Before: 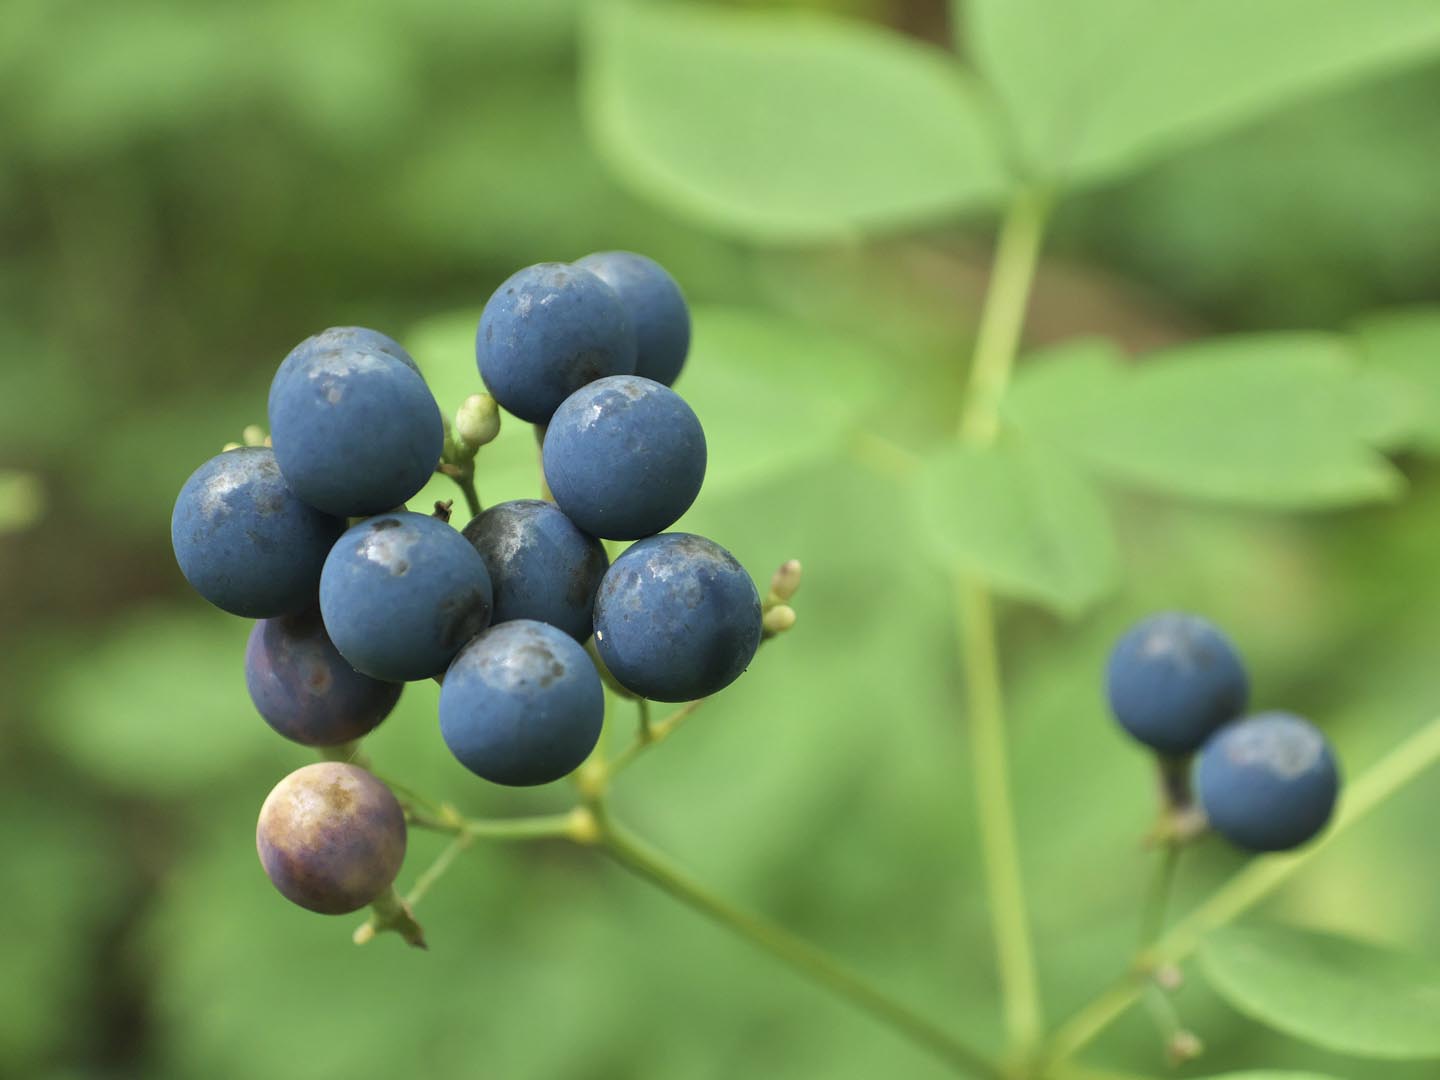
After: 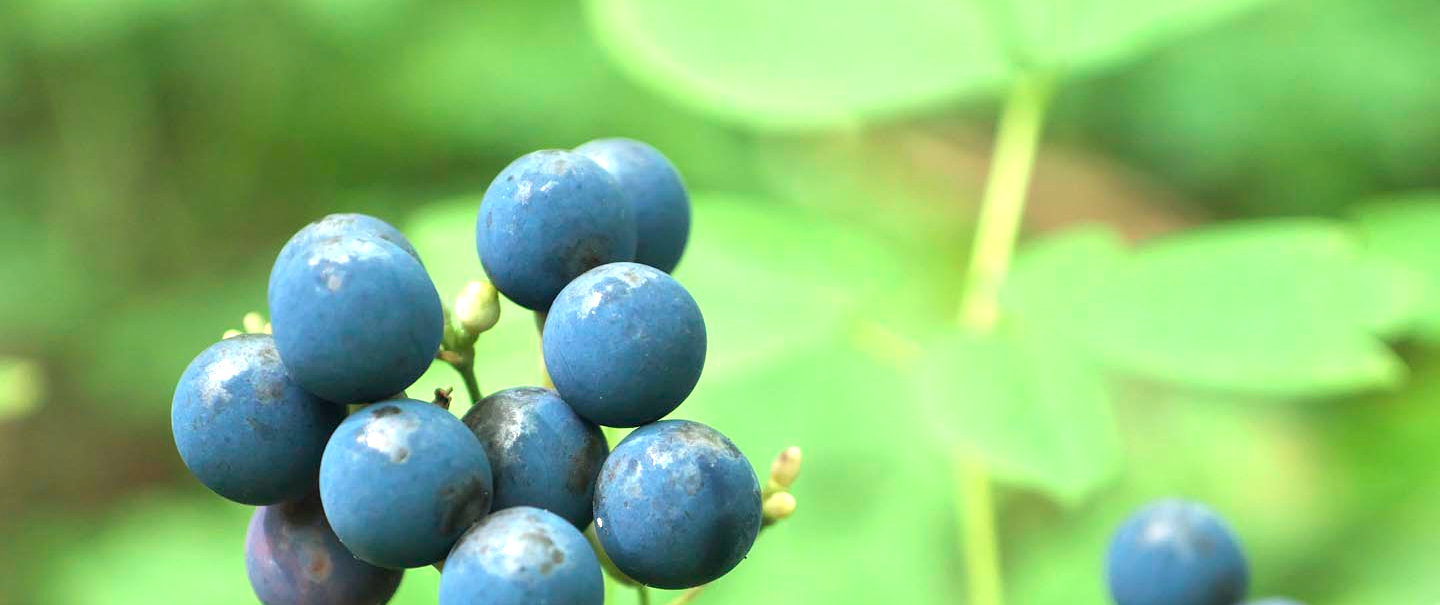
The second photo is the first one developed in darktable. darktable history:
crop and rotate: top 10.546%, bottom 33.381%
exposure: black level correction 0, exposure 1 EV, compensate highlight preservation false
